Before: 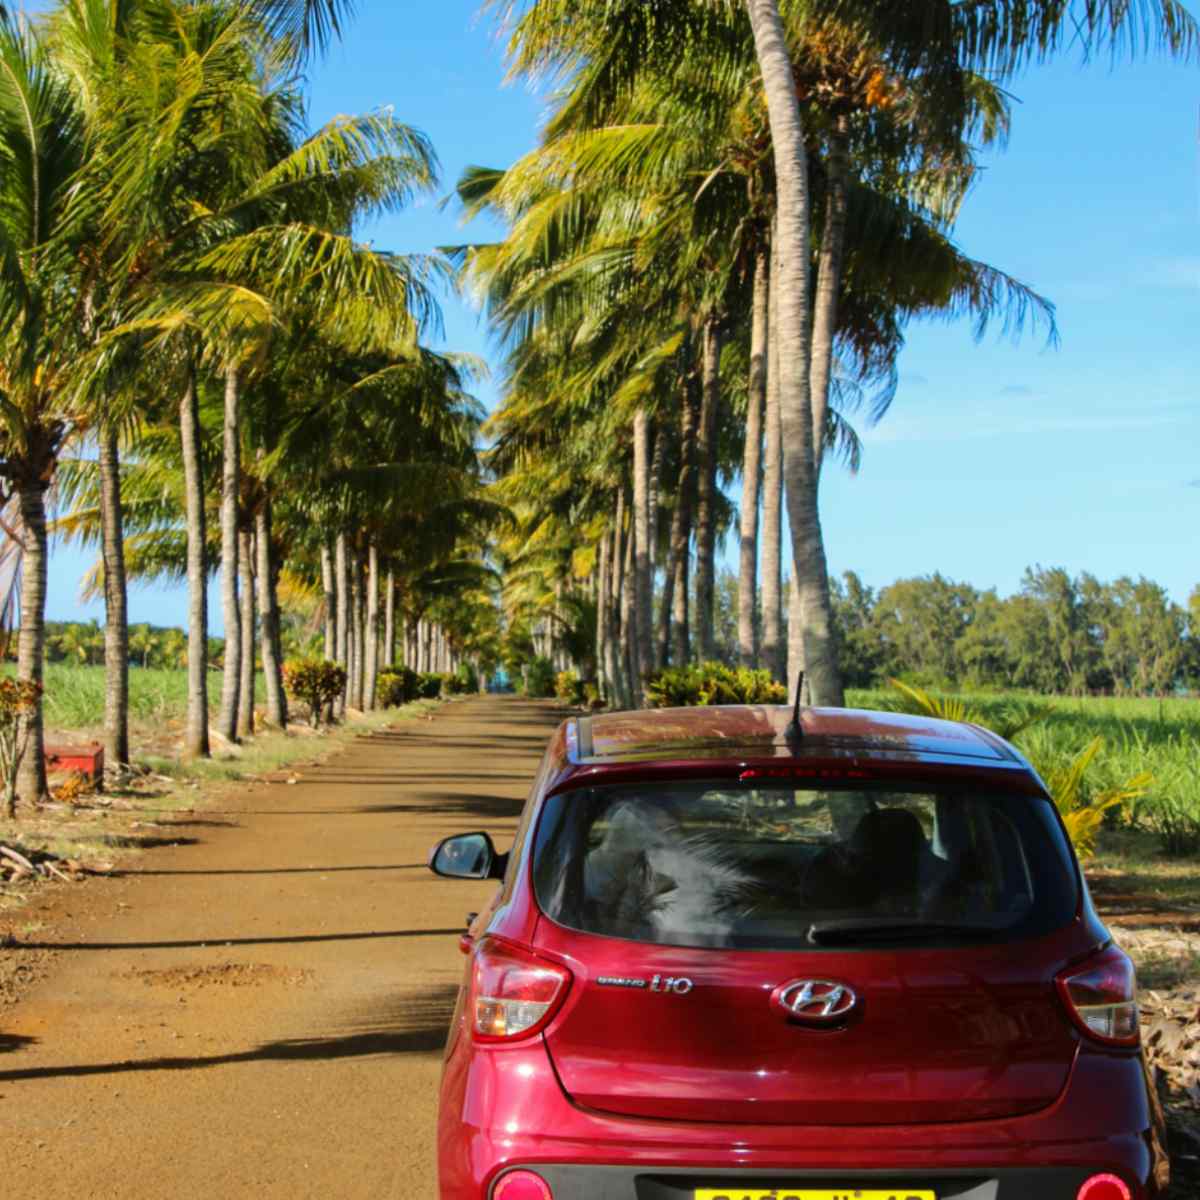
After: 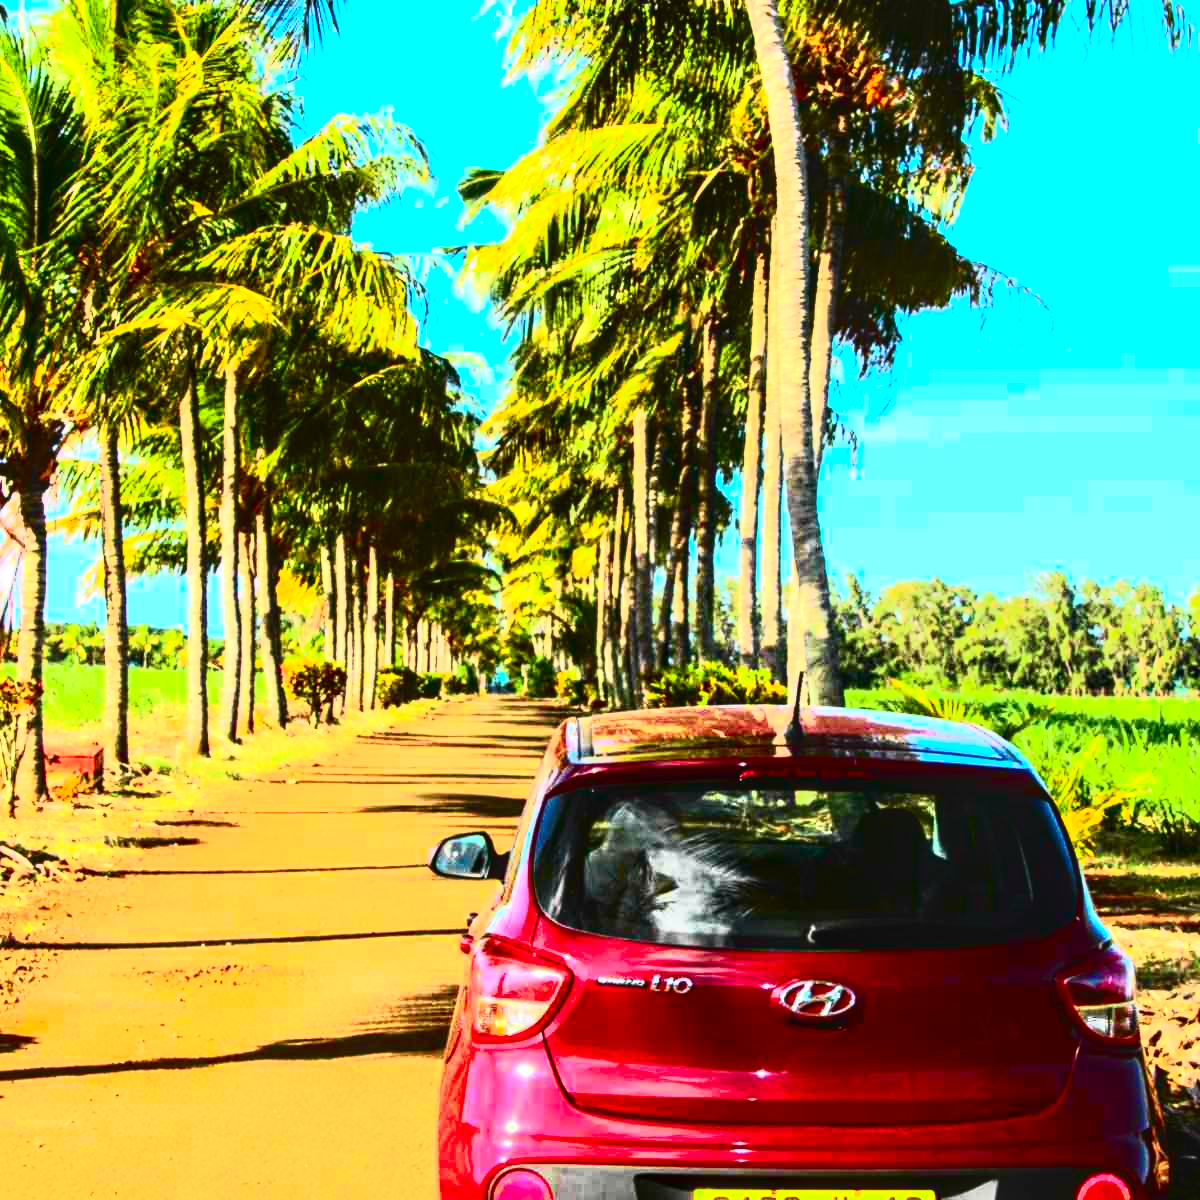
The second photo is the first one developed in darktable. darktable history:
local contrast: on, module defaults
contrast equalizer: y [[0.439, 0.44, 0.442, 0.457, 0.493, 0.498], [0.5 ×6], [0.5 ×6], [0 ×6], [0 ×6]], mix 0.59
exposure: black level correction 0, exposure 1.45 EV, compensate exposure bias true, compensate highlight preservation false
tone curve: curves: ch0 [(0, 0) (0.062, 0.023) (0.168, 0.142) (0.359, 0.419) (0.469, 0.544) (0.634, 0.722) (0.839, 0.909) (0.998, 0.978)]; ch1 [(0, 0) (0.437, 0.408) (0.472, 0.47) (0.502, 0.504) (0.527, 0.546) (0.568, 0.619) (0.608, 0.665) (0.669, 0.748) (0.859, 0.899) (1, 1)]; ch2 [(0, 0) (0.33, 0.301) (0.421, 0.443) (0.473, 0.498) (0.509, 0.5) (0.535, 0.564) (0.575, 0.625) (0.608, 0.667) (1, 1)], color space Lab, independent channels, preserve colors none
contrast brightness saturation: contrast 0.4, brightness 0.05, saturation 0.25
rgb curve: curves: ch0 [(0, 0) (0.415, 0.237) (1, 1)]
